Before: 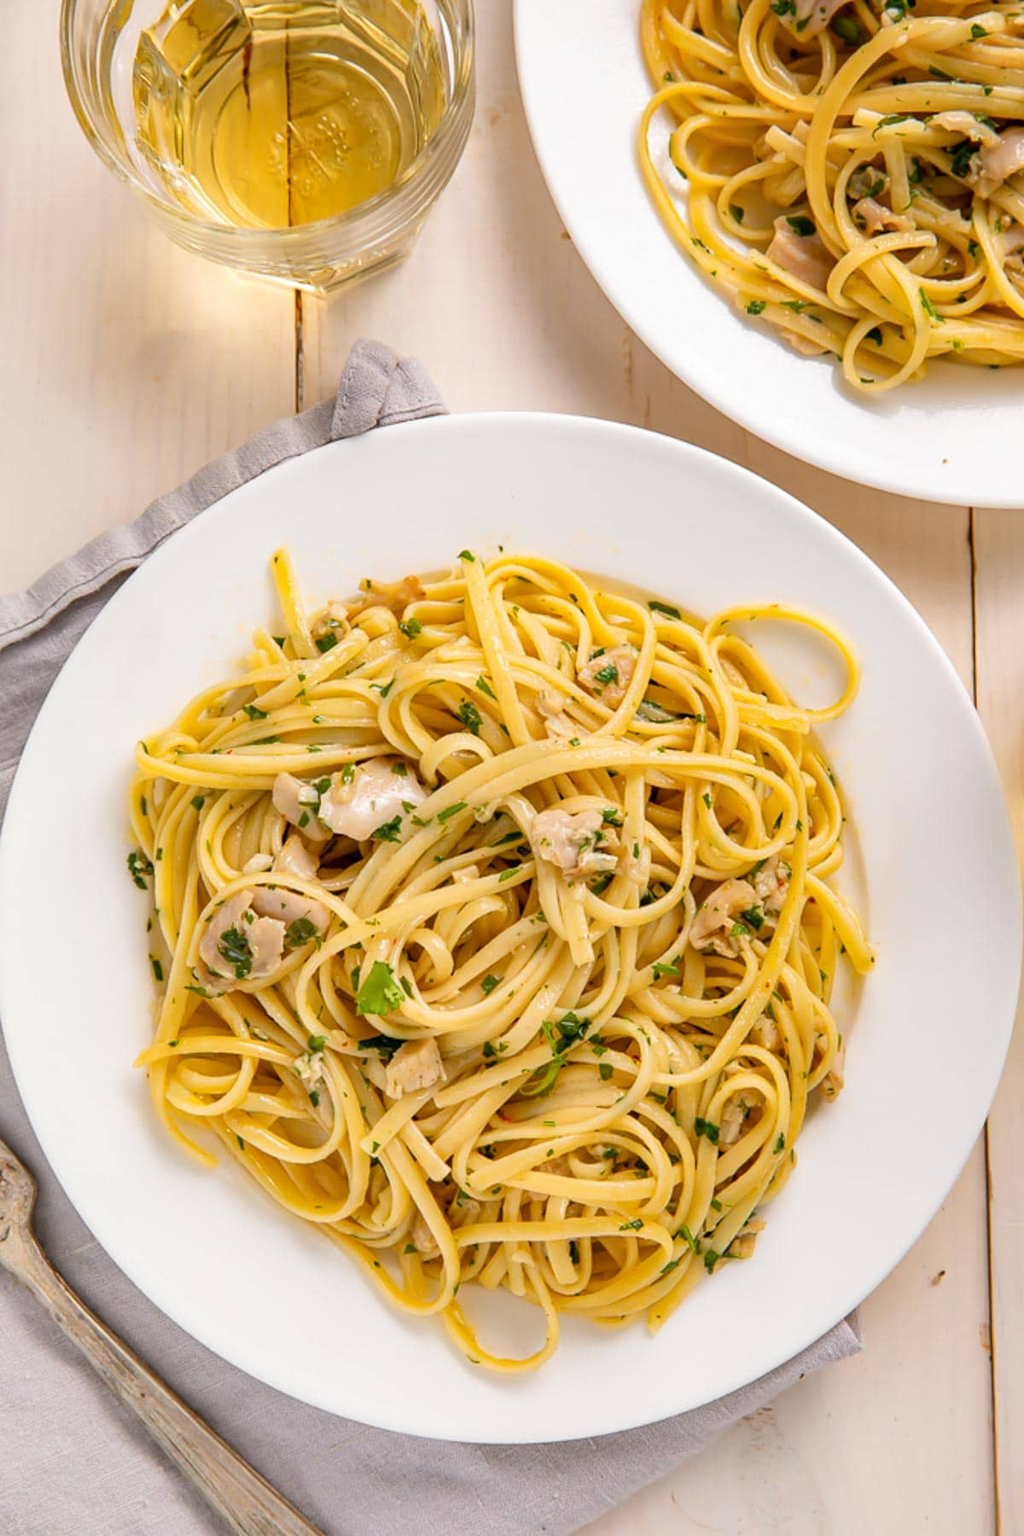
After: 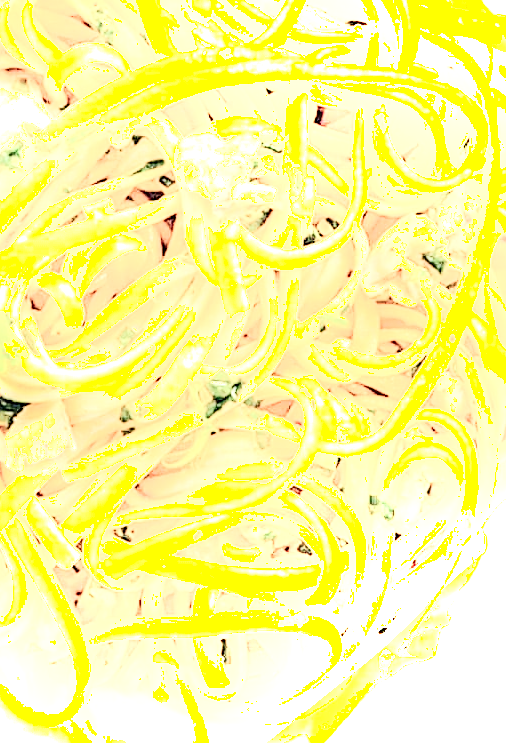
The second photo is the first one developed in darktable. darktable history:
sharpen: on, module defaults
exposure: exposure 1.001 EV, compensate exposure bias true, compensate highlight preservation false
local contrast: highlights 18%, detail 188%
crop: left 37.305%, top 45.345%, right 20.49%, bottom 13.349%
shadows and highlights: shadows -89.22, highlights 90.06, soften with gaussian
